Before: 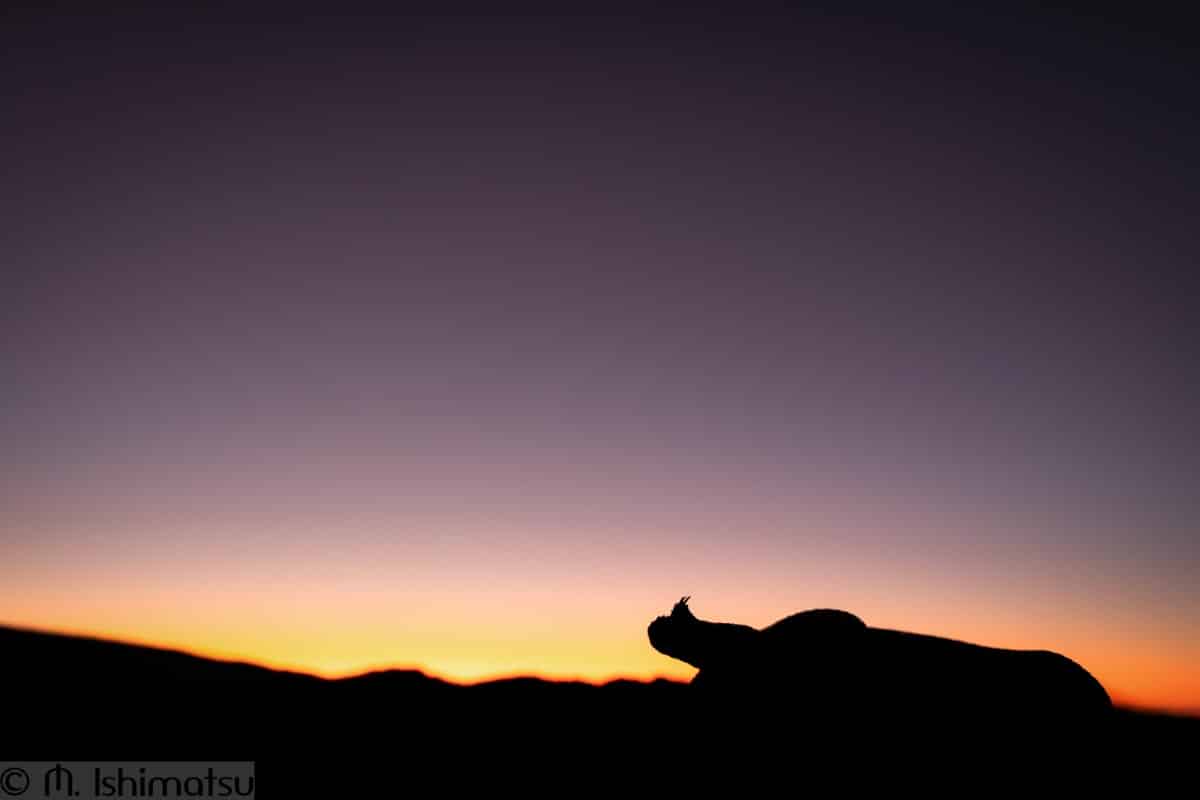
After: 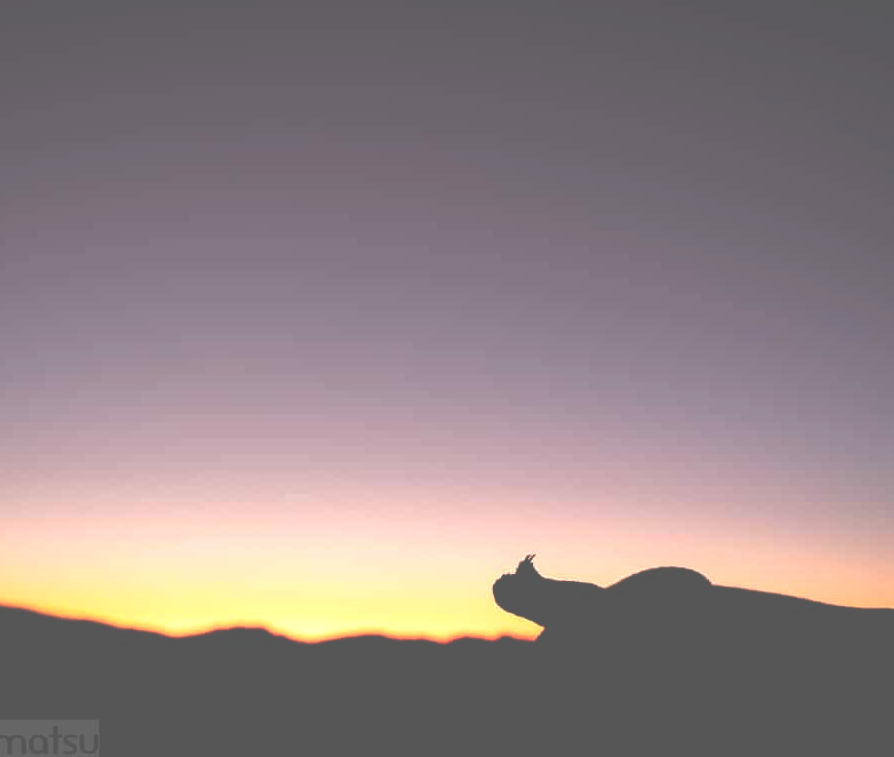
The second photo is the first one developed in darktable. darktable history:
exposure: black level correction -0.071, exposure 0.503 EV, compensate highlight preservation false
crop and rotate: left 12.929%, top 5.312%, right 12.516%
